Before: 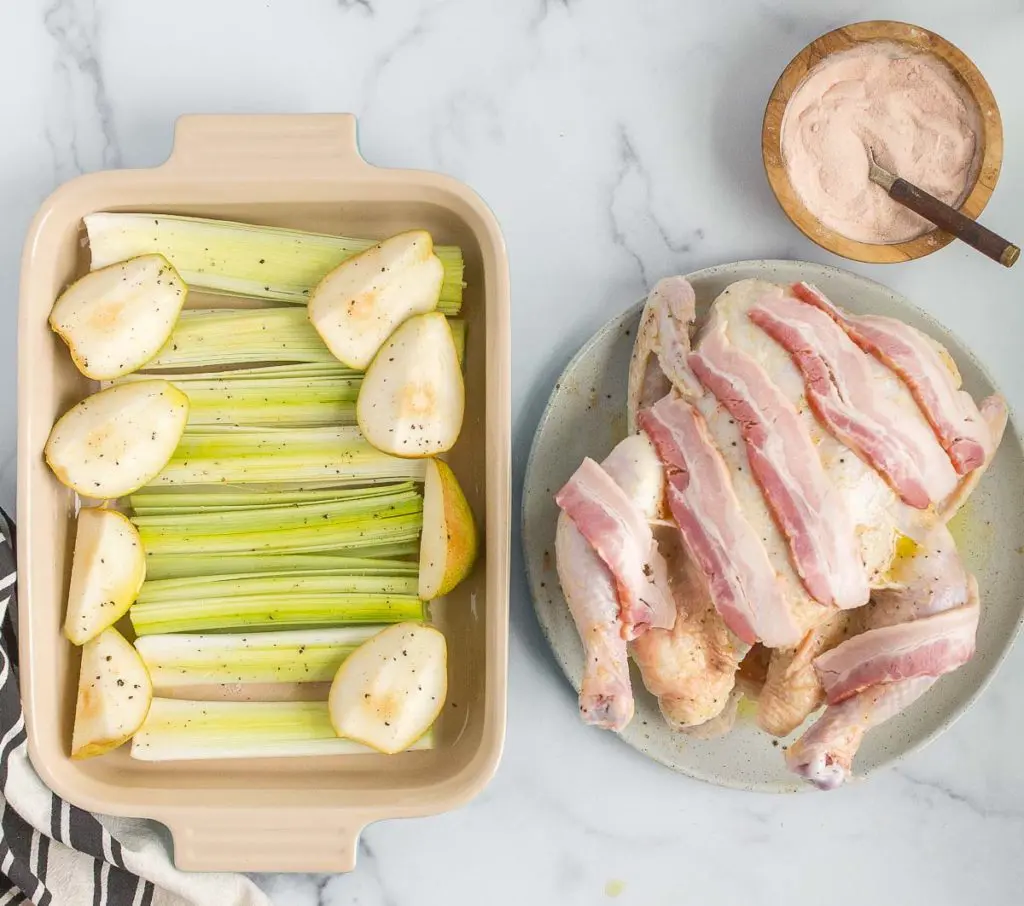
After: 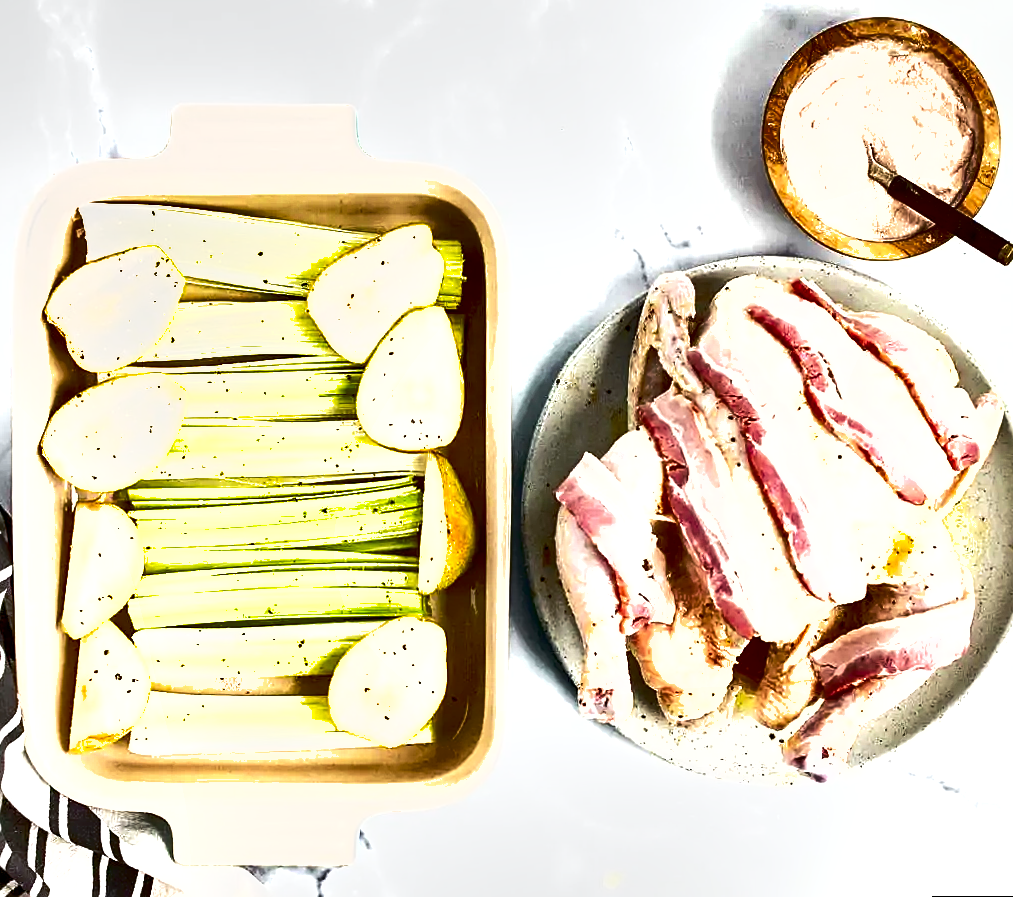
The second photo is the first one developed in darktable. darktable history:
white balance: emerald 1
exposure: black level correction 0.011, exposure 1.088 EV, compensate exposure bias true, compensate highlight preservation false
rotate and perspective: rotation 0.174°, lens shift (vertical) 0.013, lens shift (horizontal) 0.019, shear 0.001, automatic cropping original format, crop left 0.007, crop right 0.991, crop top 0.016, crop bottom 0.997
sharpen: on, module defaults
shadows and highlights: radius 118.69, shadows 42.21, highlights -61.56, soften with gaussian
tone curve: curves: ch0 [(0, 0) (0.003, 0.026) (0.011, 0.025) (0.025, 0.022) (0.044, 0.022) (0.069, 0.028) (0.1, 0.041) (0.136, 0.062) (0.177, 0.103) (0.224, 0.167) (0.277, 0.242) (0.335, 0.343) (0.399, 0.452) (0.468, 0.539) (0.543, 0.614) (0.623, 0.683) (0.709, 0.749) (0.801, 0.827) (0.898, 0.918) (1, 1)], preserve colors none
local contrast: highlights 100%, shadows 100%, detail 120%, midtone range 0.2
